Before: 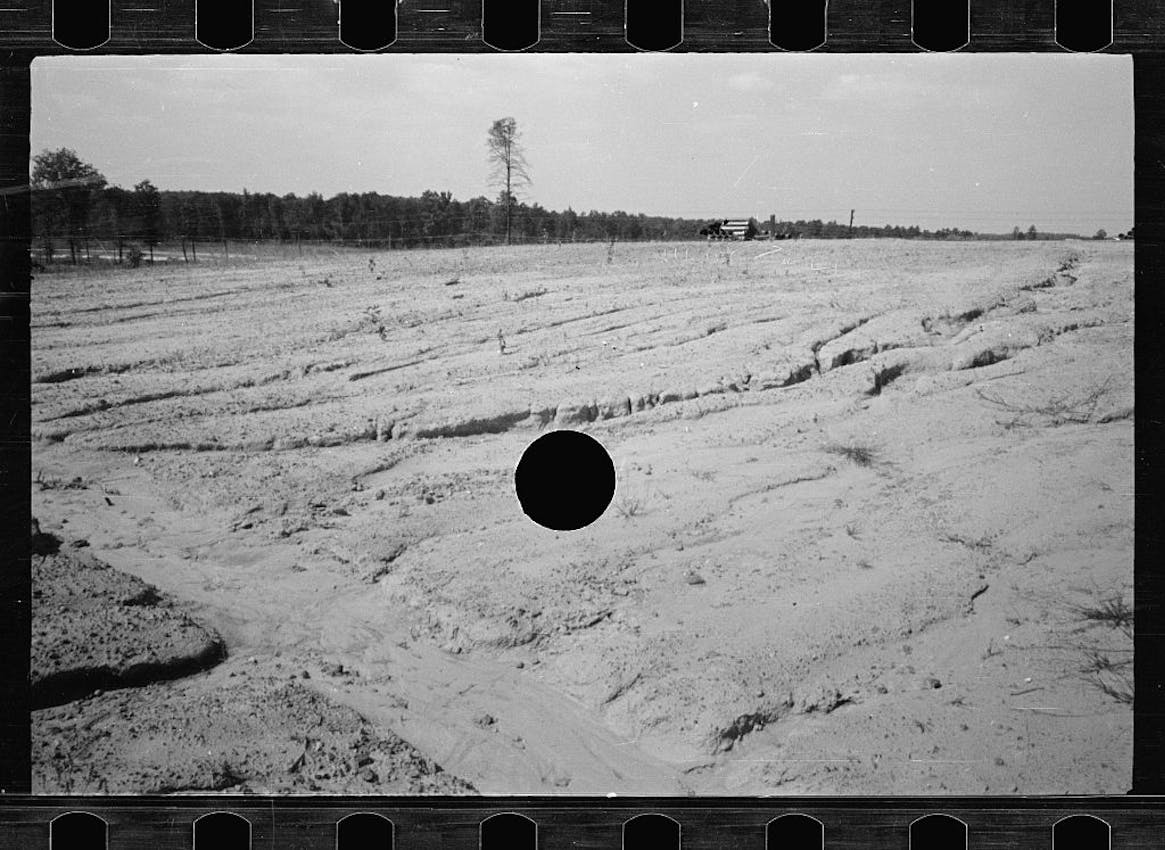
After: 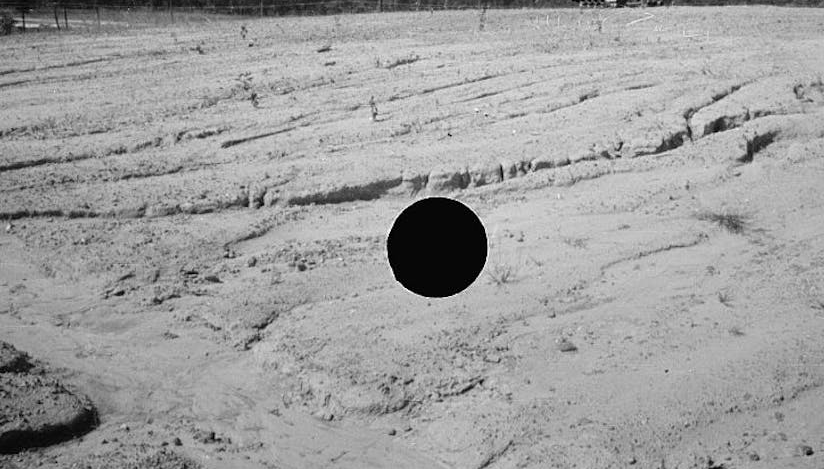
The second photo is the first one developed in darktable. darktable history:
crop: left 11.009%, top 27.496%, right 18.252%, bottom 17.282%
